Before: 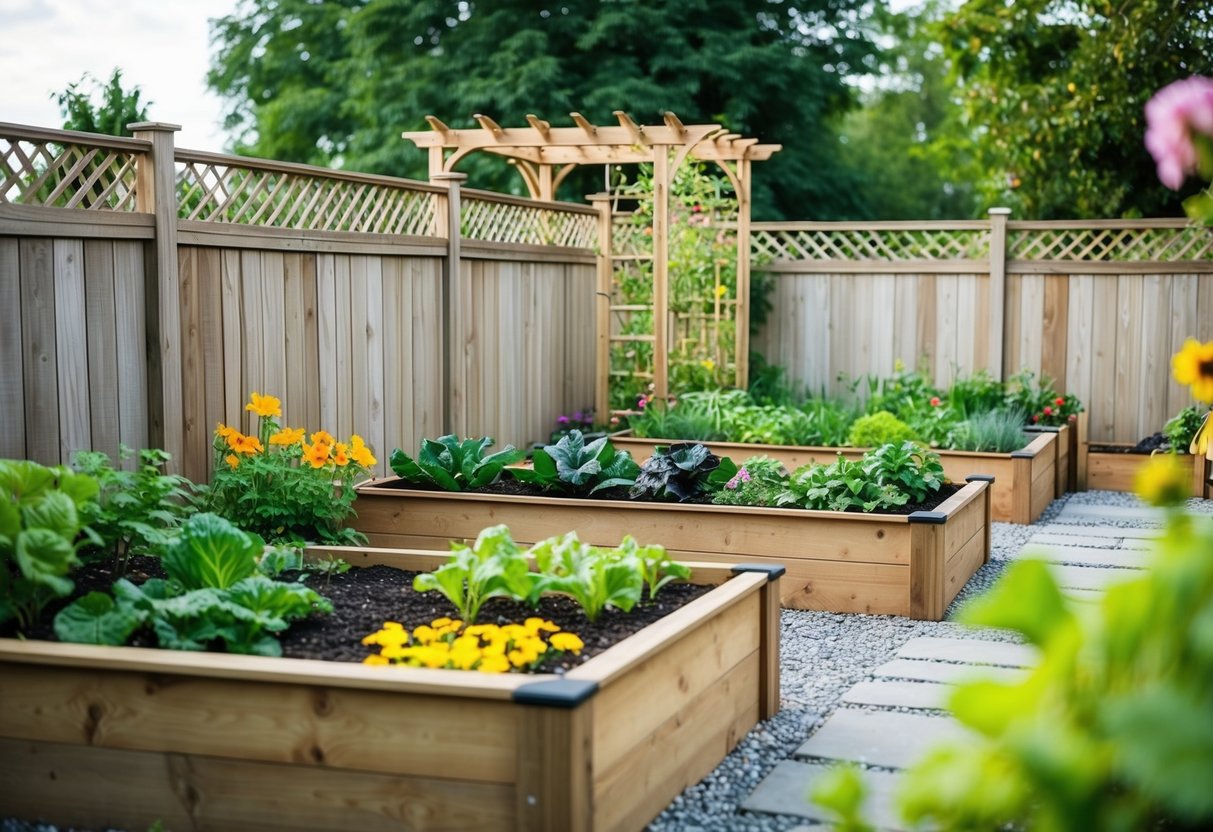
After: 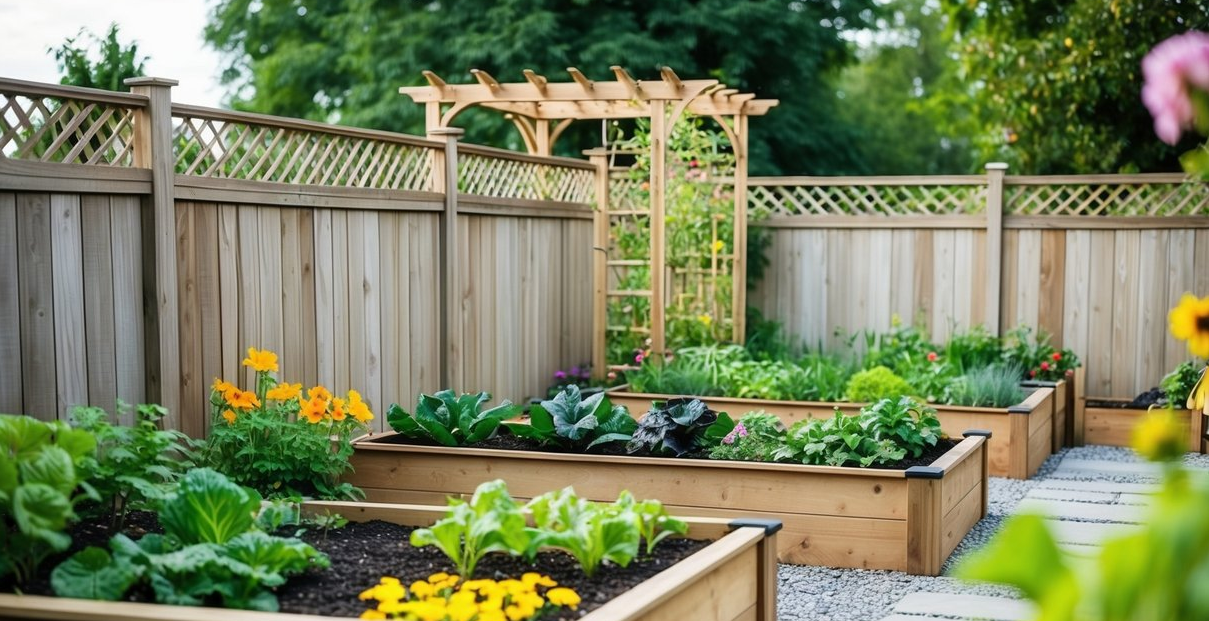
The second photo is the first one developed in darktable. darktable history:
crop: left 0.276%, top 5.467%, bottom 19.874%
